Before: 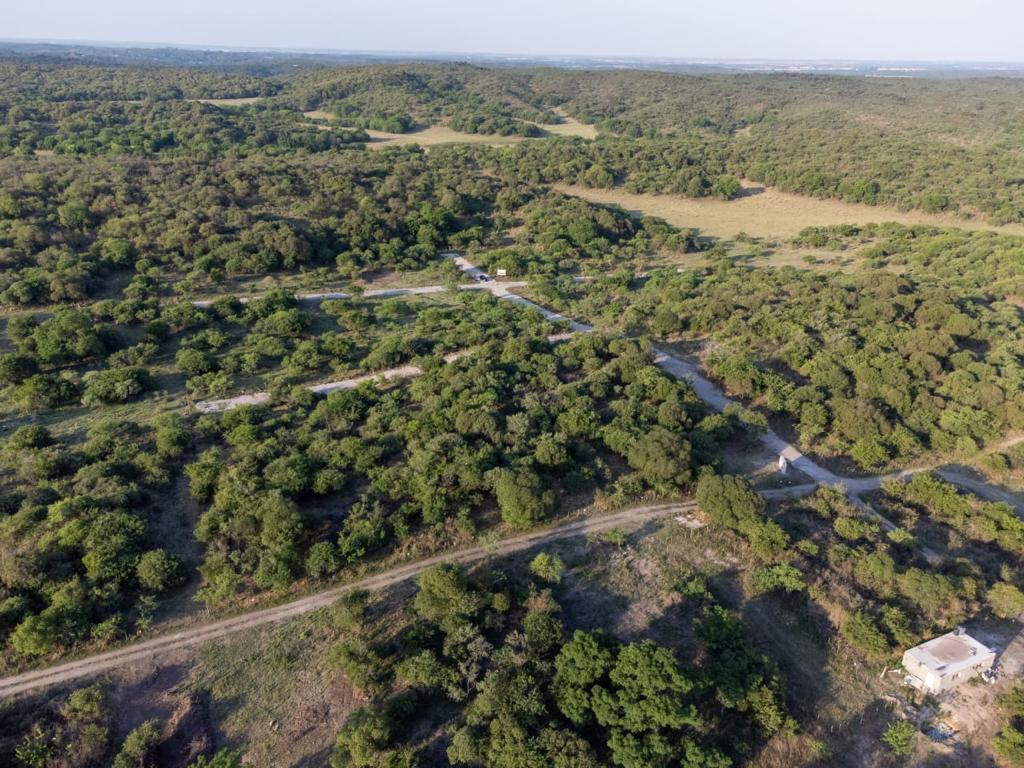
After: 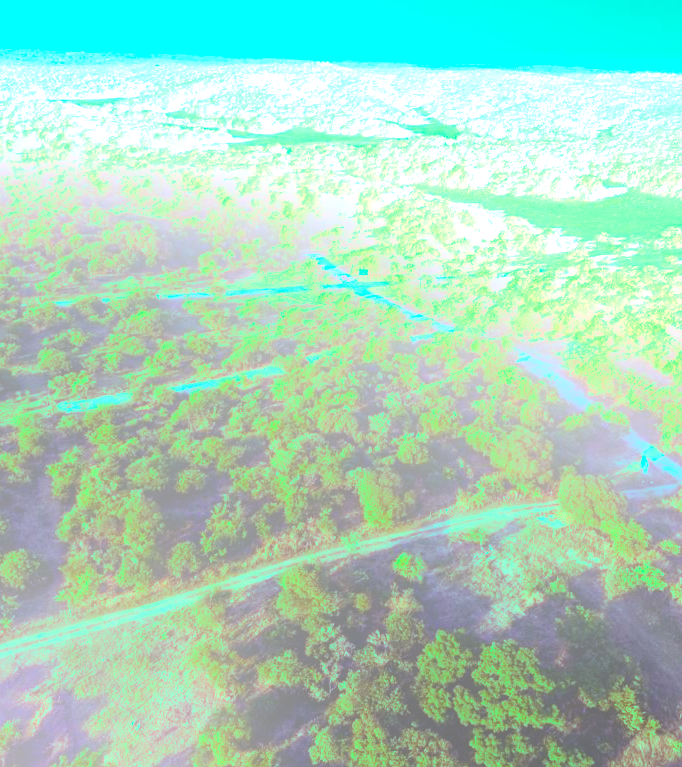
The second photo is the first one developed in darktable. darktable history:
crop and rotate: left 13.537%, right 19.796%
bloom: size 25%, threshold 5%, strength 90%
tone equalizer: -8 EV -0.75 EV, -7 EV -0.7 EV, -6 EV -0.6 EV, -5 EV -0.4 EV, -3 EV 0.4 EV, -2 EV 0.6 EV, -1 EV 0.7 EV, +0 EV 0.75 EV, edges refinement/feathering 500, mask exposure compensation -1.57 EV, preserve details no
color balance rgb: shadows lift › luminance 0.49%, shadows lift › chroma 6.83%, shadows lift › hue 300.29°, power › hue 208.98°, highlights gain › luminance 20.24%, highlights gain › chroma 13.17%, highlights gain › hue 173.85°, perceptual saturation grading › global saturation 18.05%
